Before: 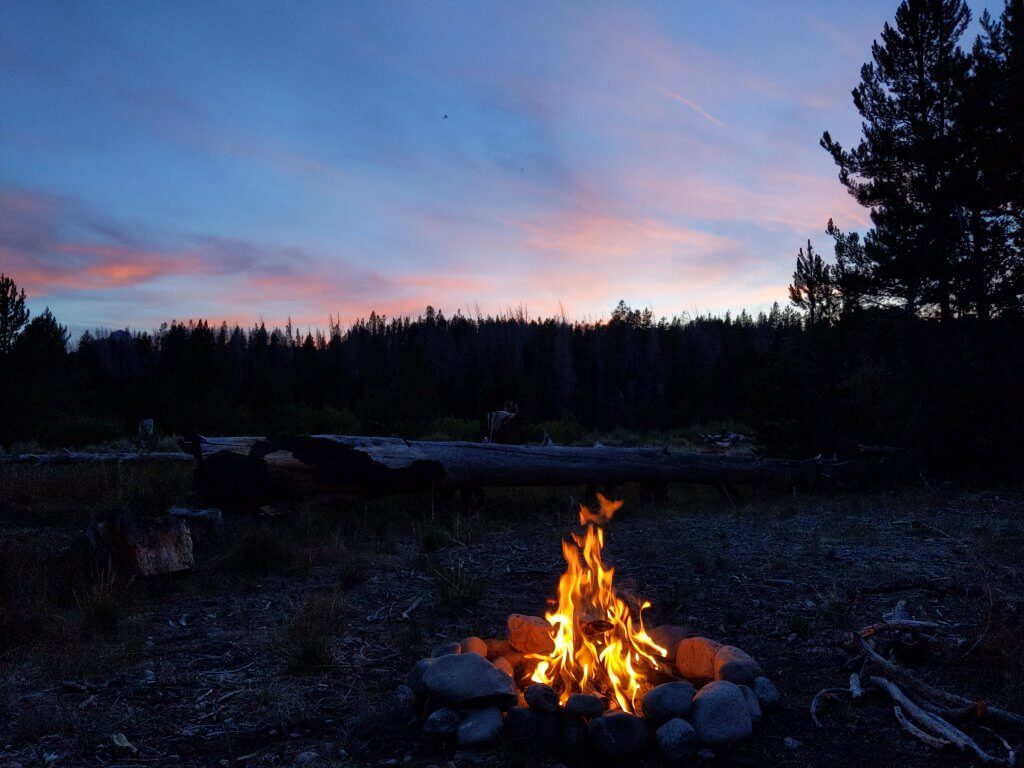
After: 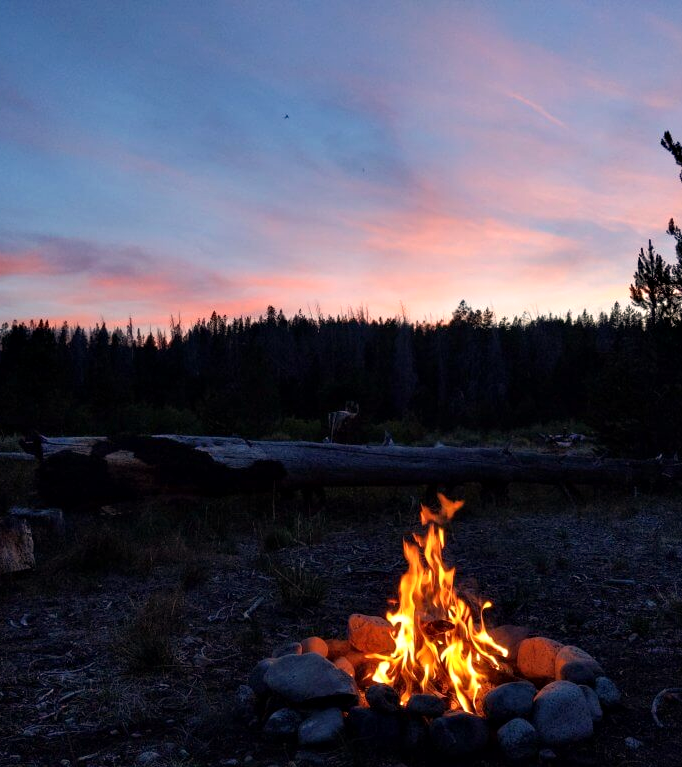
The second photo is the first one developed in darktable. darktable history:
white balance: red 1.127, blue 0.943
contrast equalizer: octaves 7, y [[0.6 ×6], [0.55 ×6], [0 ×6], [0 ×6], [0 ×6]], mix 0.3
crop and rotate: left 15.546%, right 17.787%
